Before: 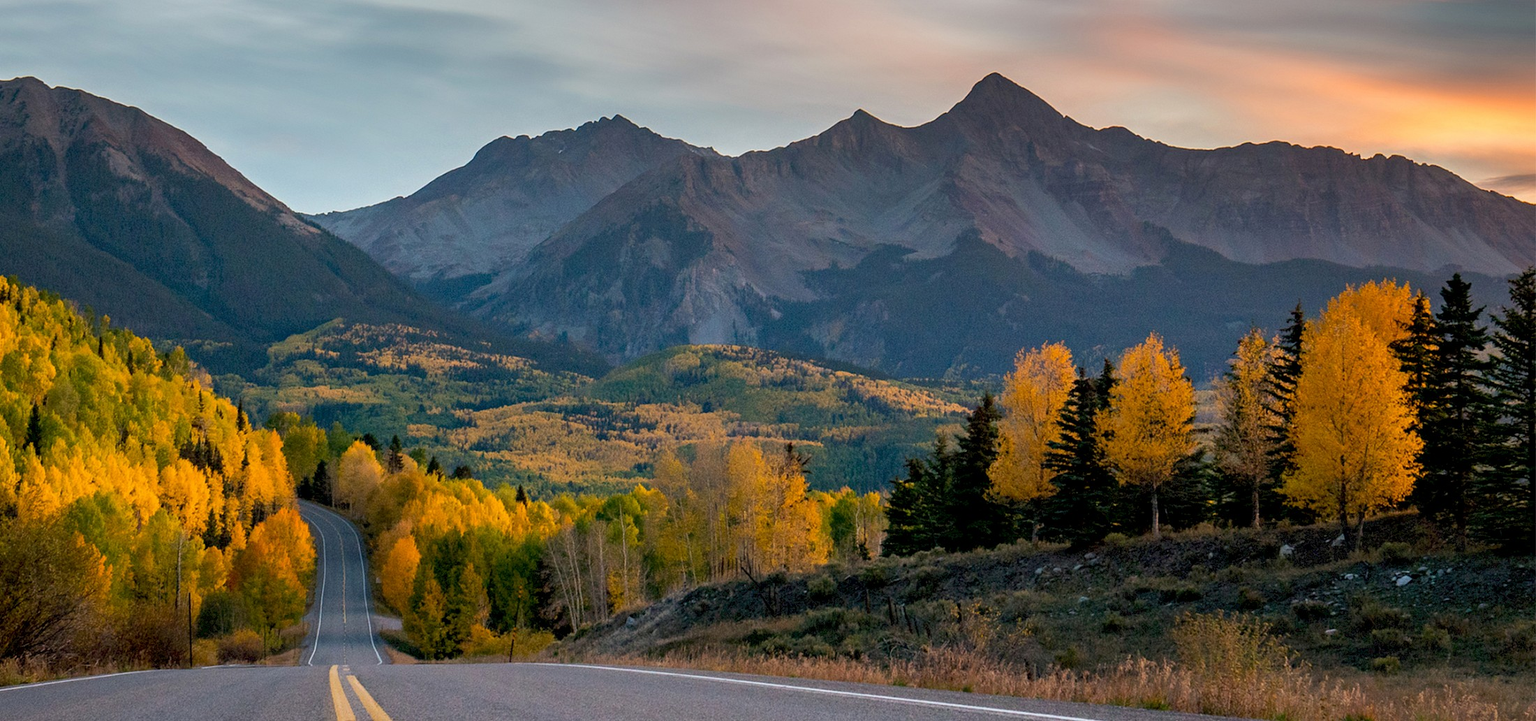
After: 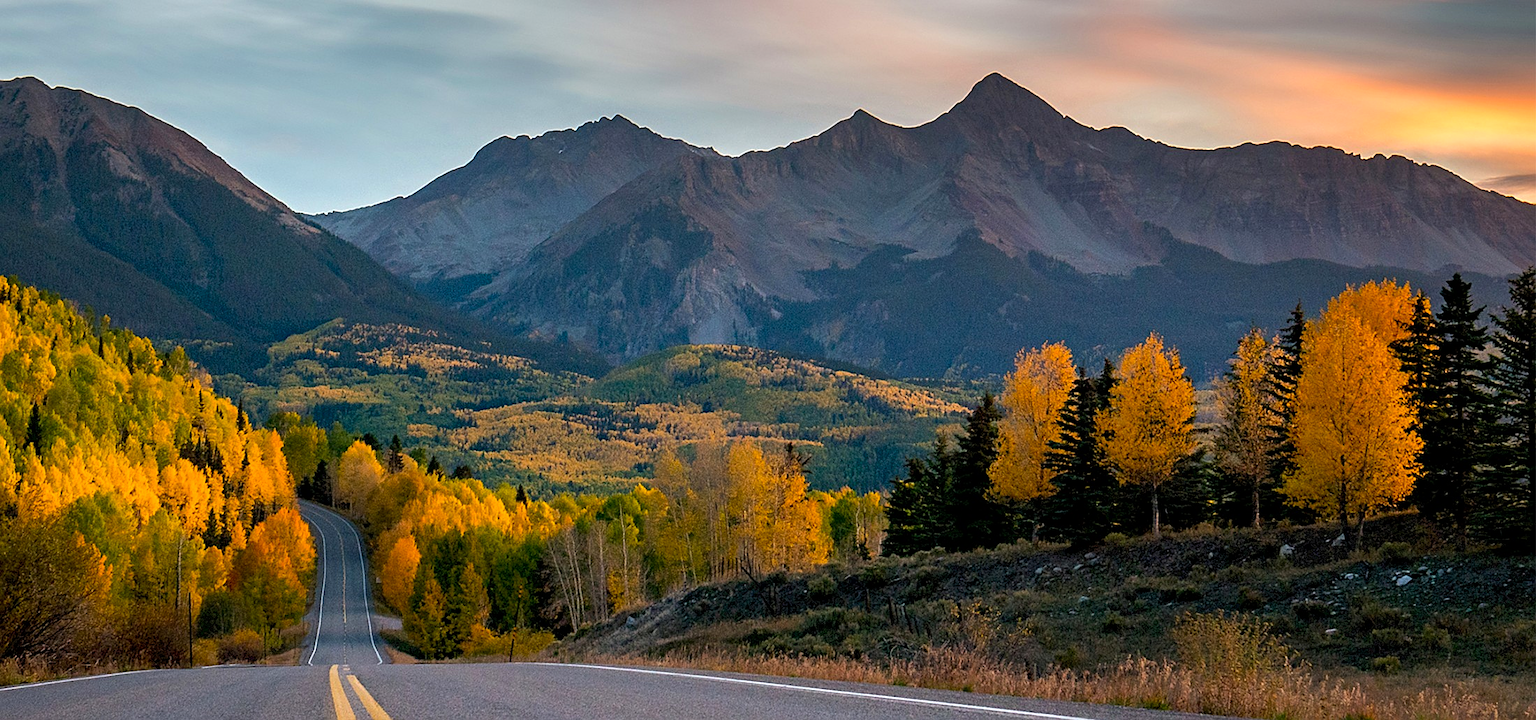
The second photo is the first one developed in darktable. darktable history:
color balance: contrast 8.5%, output saturation 105%
sharpen: on, module defaults
